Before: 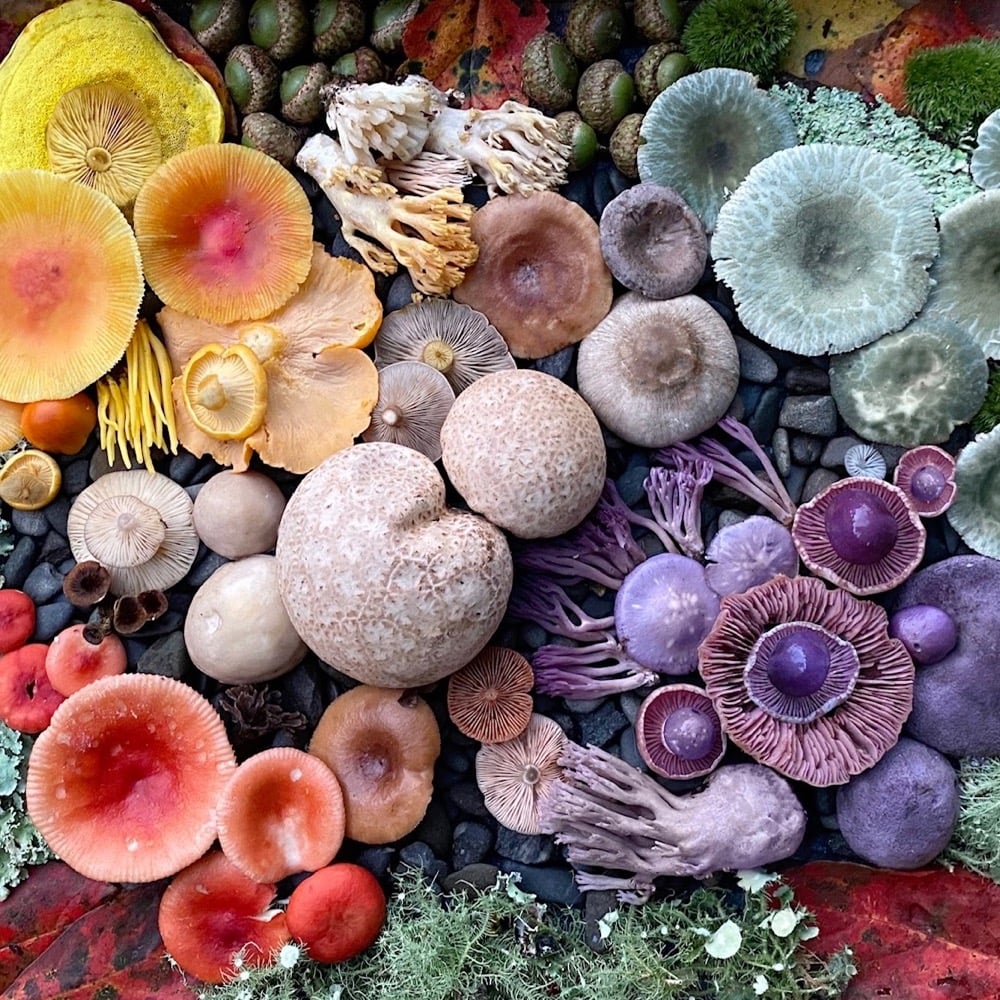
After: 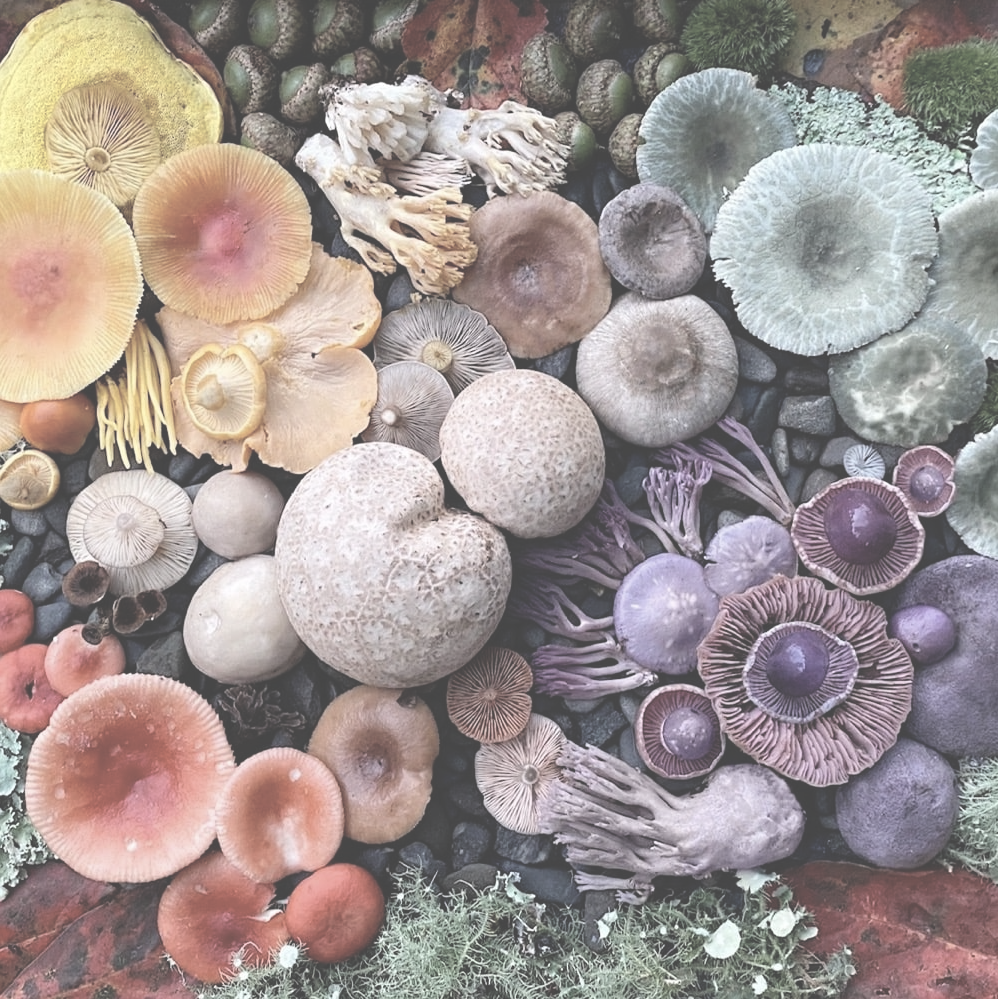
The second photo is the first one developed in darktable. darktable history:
contrast brightness saturation: brightness 0.185, saturation -0.506
crop: left 0.128%
exposure: black level correction -0.028, compensate highlight preservation false
